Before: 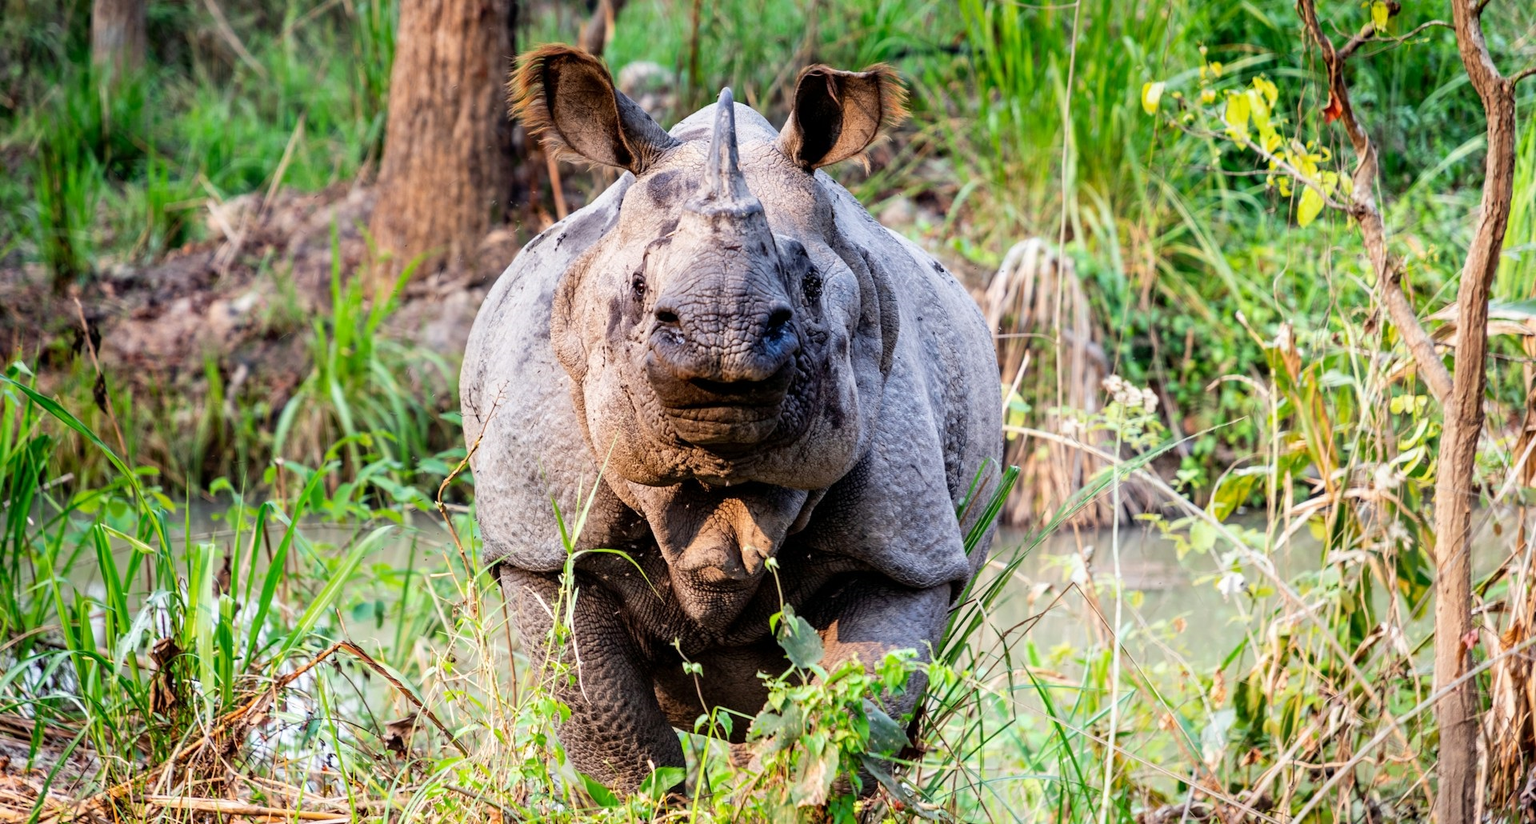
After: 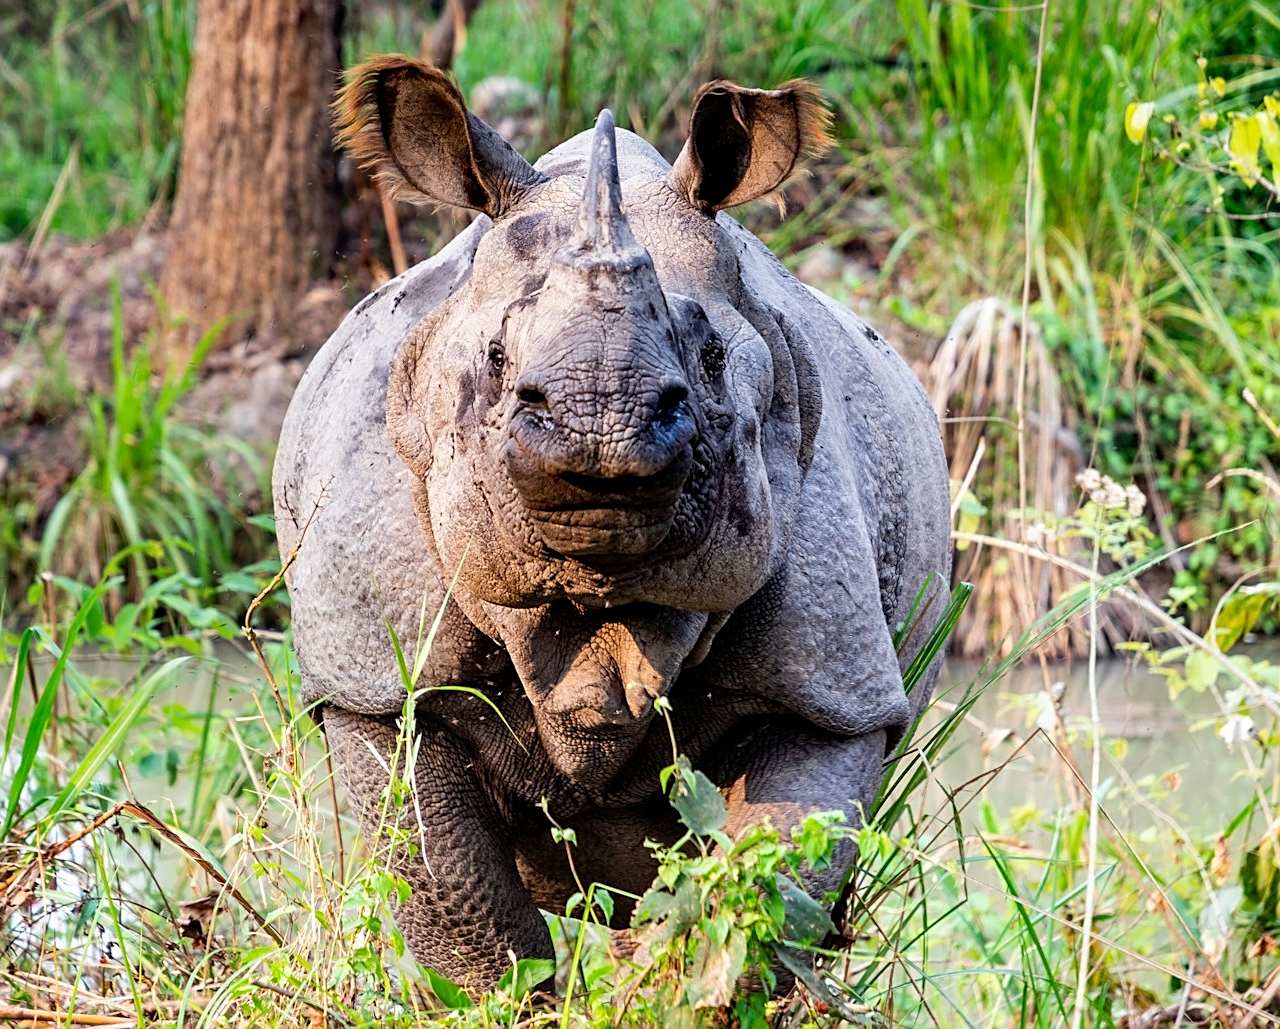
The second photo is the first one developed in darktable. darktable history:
sharpen: on, module defaults
crop and rotate: left 15.754%, right 17.579%
